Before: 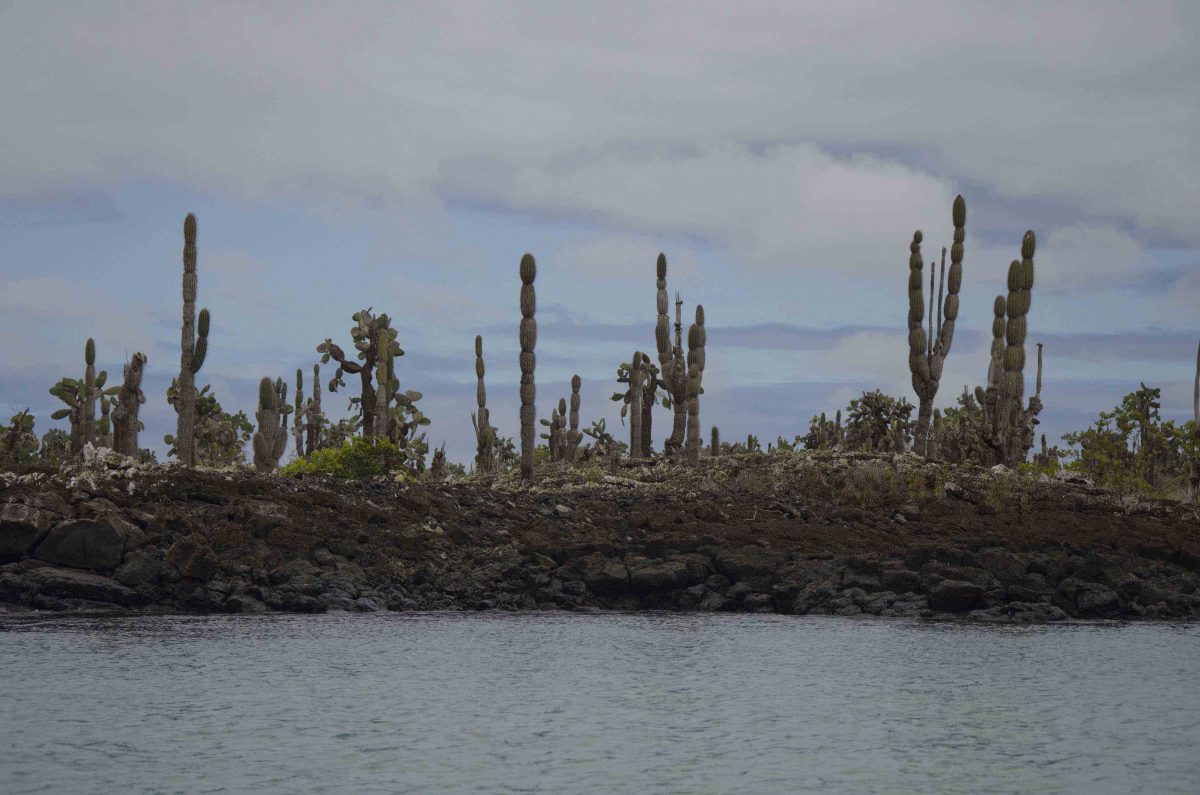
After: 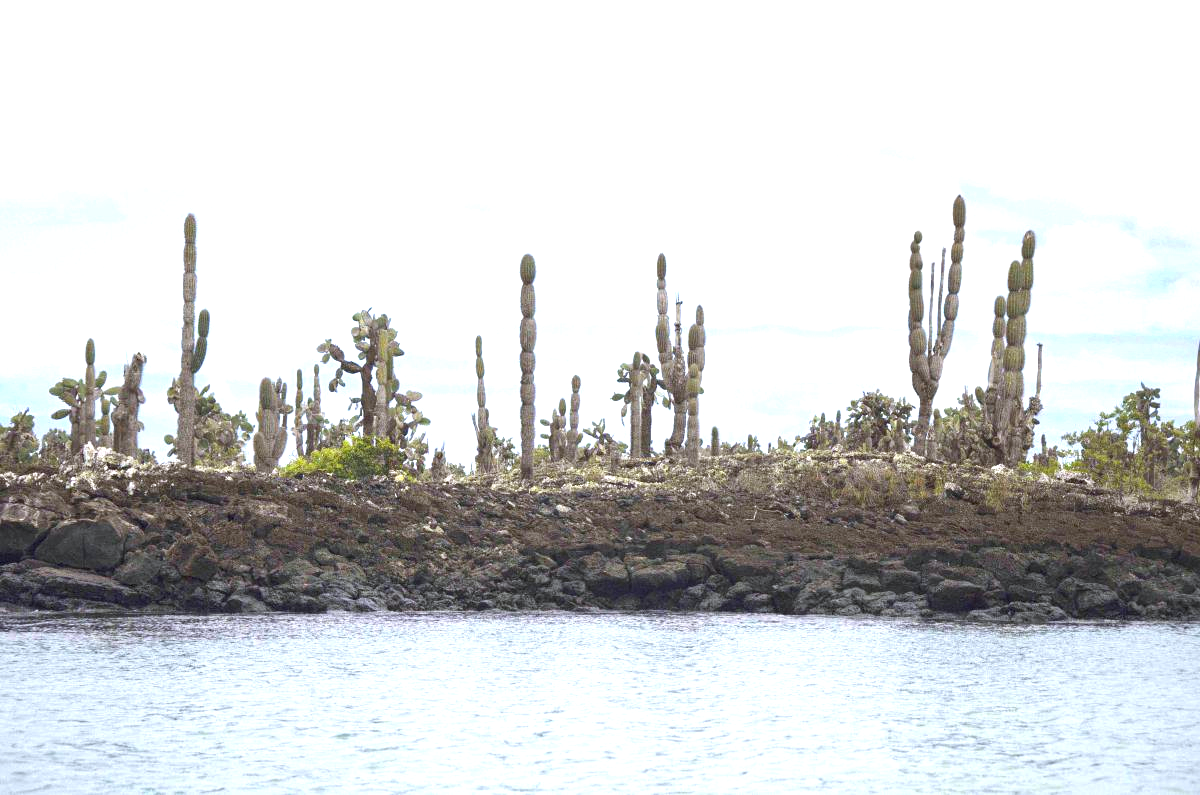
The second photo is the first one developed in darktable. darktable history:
white balance: red 0.983, blue 1.036
exposure: exposure 2.207 EV, compensate highlight preservation false
